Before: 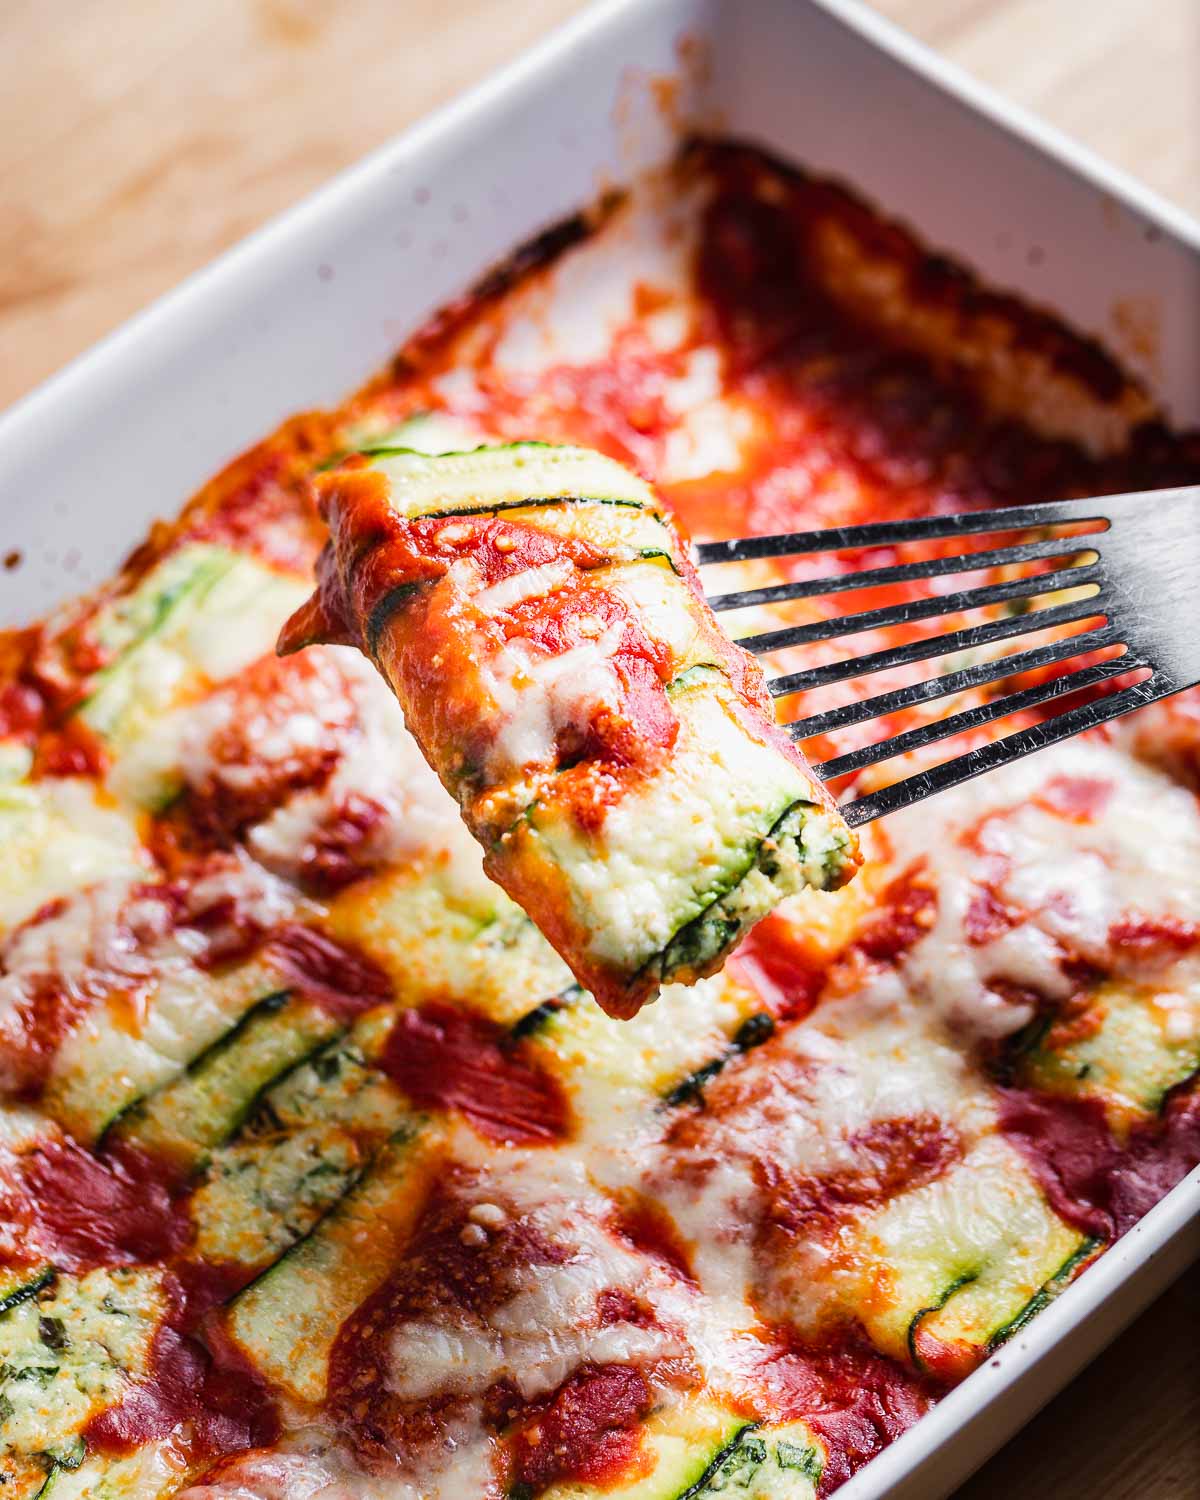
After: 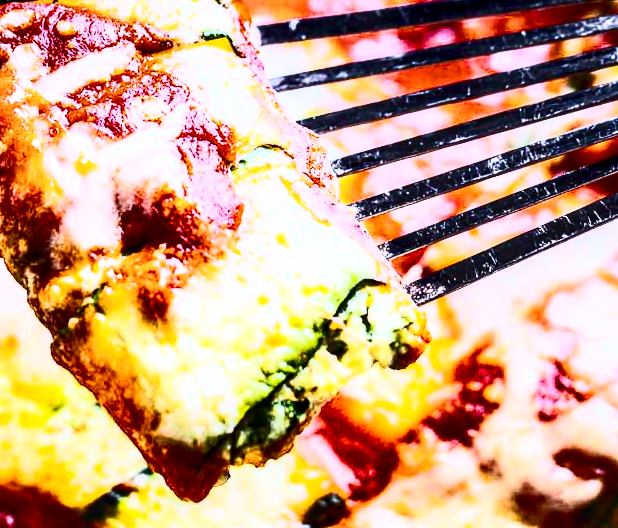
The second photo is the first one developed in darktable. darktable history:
white balance: emerald 1
color balance rgb: perceptual saturation grading › global saturation 36%, perceptual brilliance grading › global brilliance 10%, global vibrance 20%
local contrast: detail 160%
rotate and perspective: rotation -1.17°, automatic cropping off
crop: left 36.607%, top 34.735%, right 13.146%, bottom 30.611%
contrast brightness saturation: contrast 0.93, brightness 0.2
graduated density: hue 238.83°, saturation 50%
